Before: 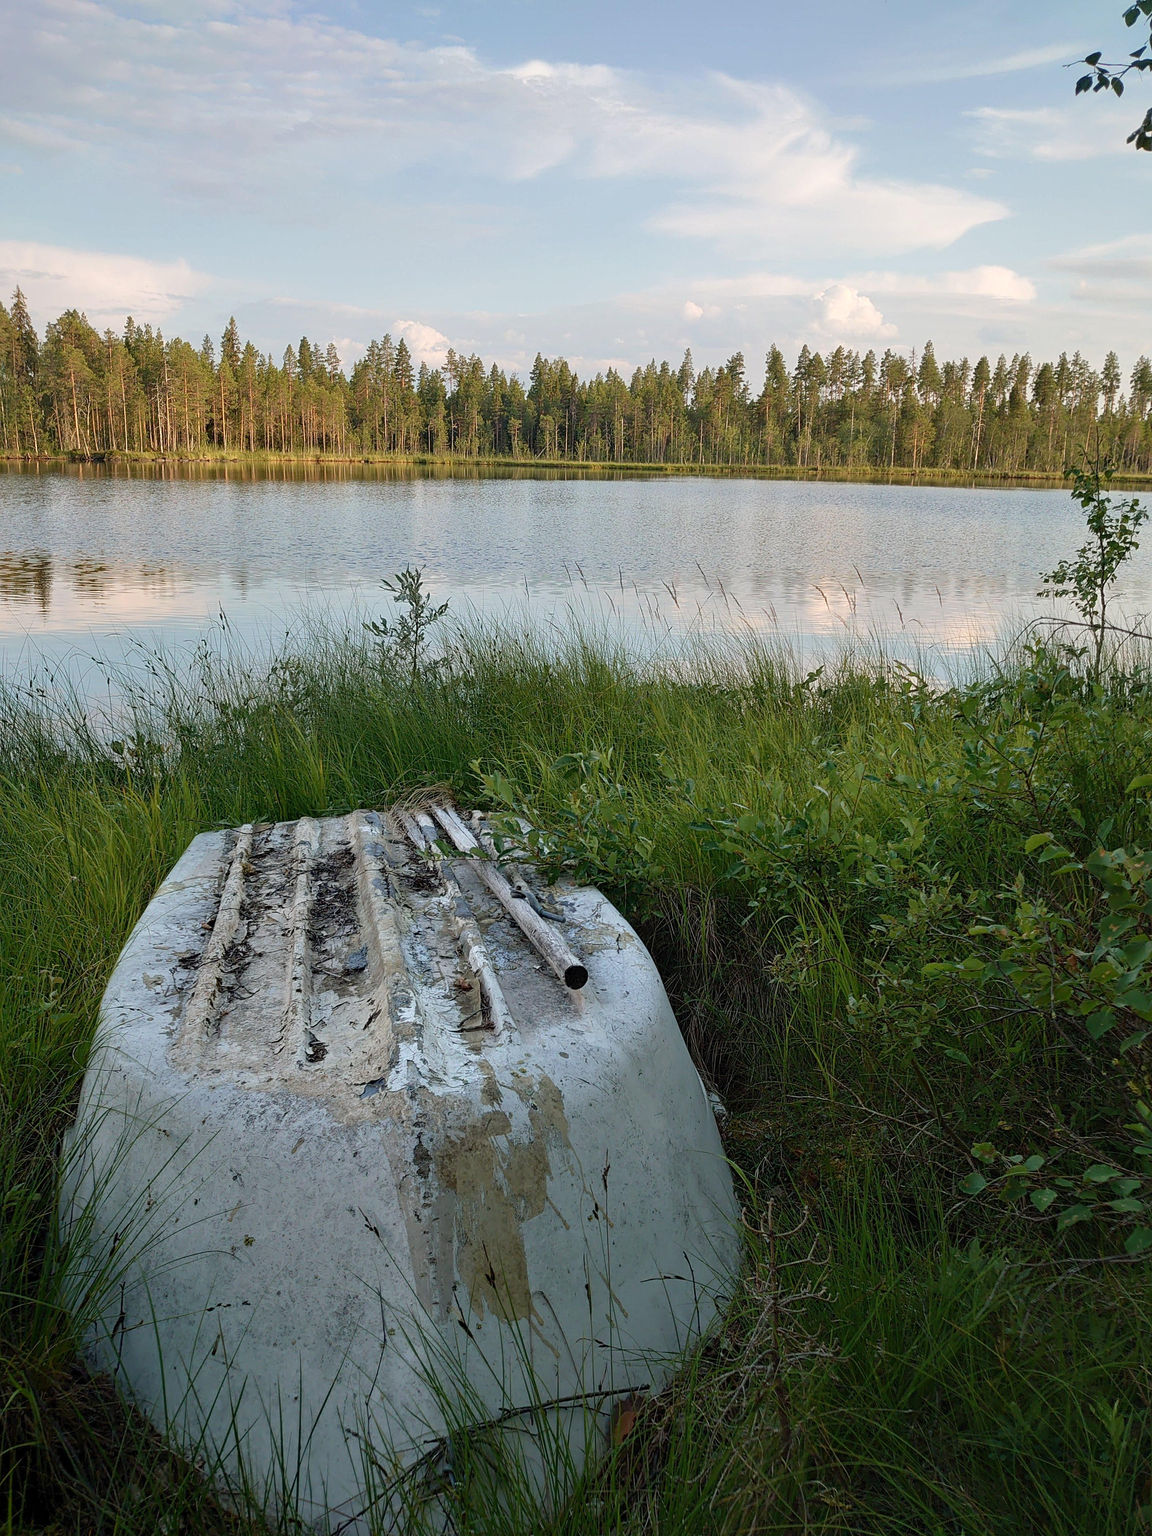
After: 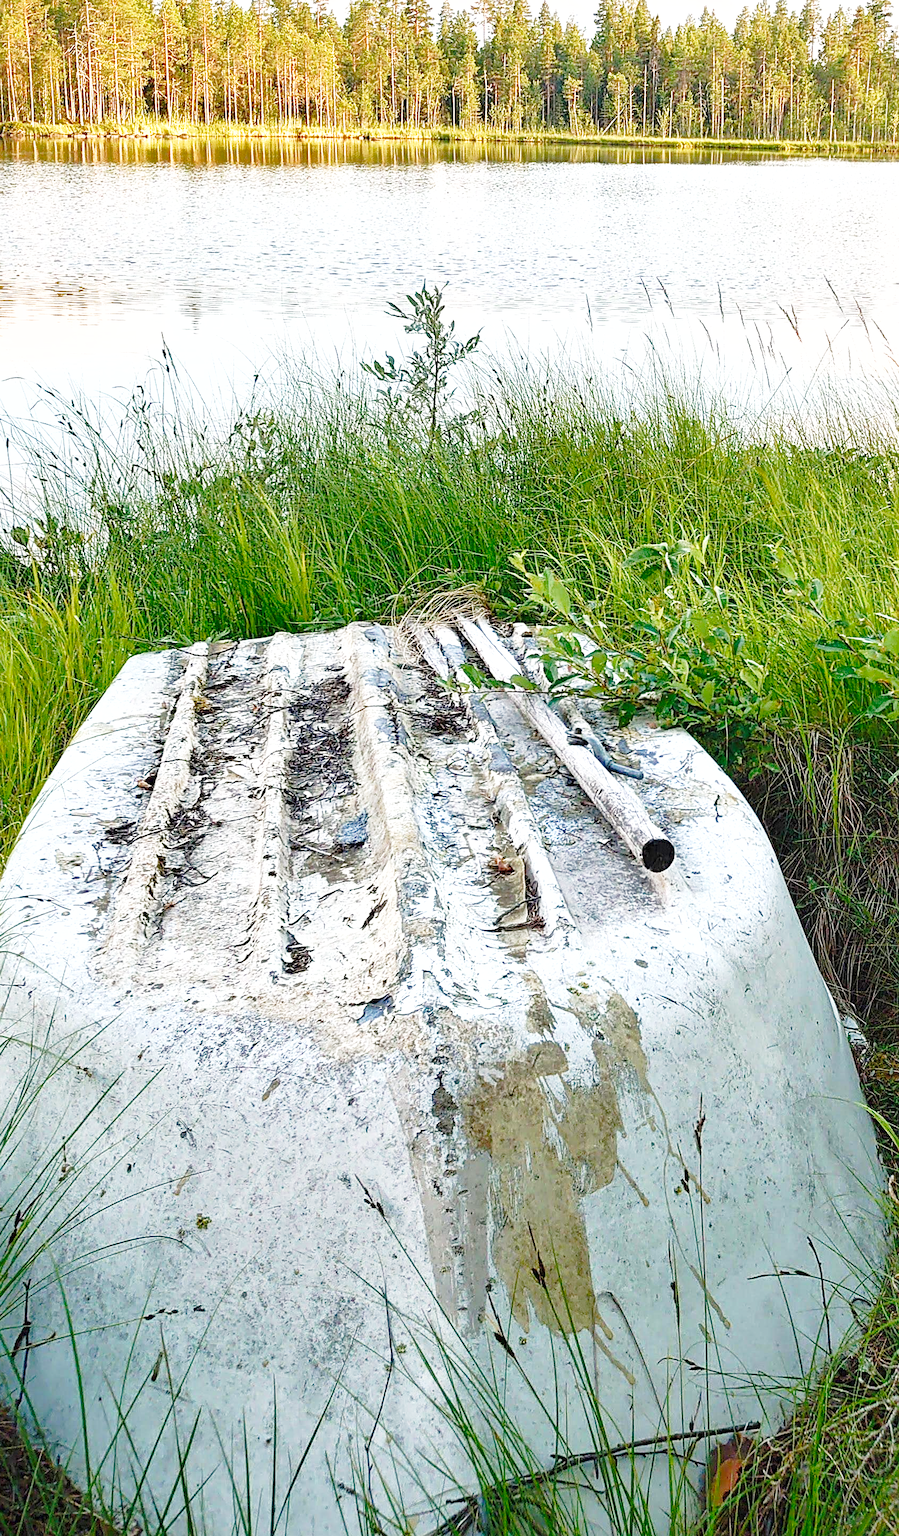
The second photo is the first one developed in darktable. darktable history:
base curve: curves: ch0 [(0, 0) (0.028, 0.03) (0.121, 0.232) (0.46, 0.748) (0.859, 0.968) (1, 1)], exposure shift 0.01, preserve colors none
exposure: black level correction 0, exposure 0.953 EV, compensate highlight preservation false
color balance rgb: highlights gain › chroma 1.07%, highlights gain › hue 60.22°, linear chroma grading › global chroma 0.613%, perceptual saturation grading › global saturation 0.923%, perceptual saturation grading › highlights -15.98%, perceptual saturation grading › shadows 24.531%, perceptual brilliance grading › global brilliance 10.828%
crop: left 8.986%, top 23.634%, right 34.877%, bottom 4.48%
shadows and highlights: on, module defaults
sharpen: amount 0.205
